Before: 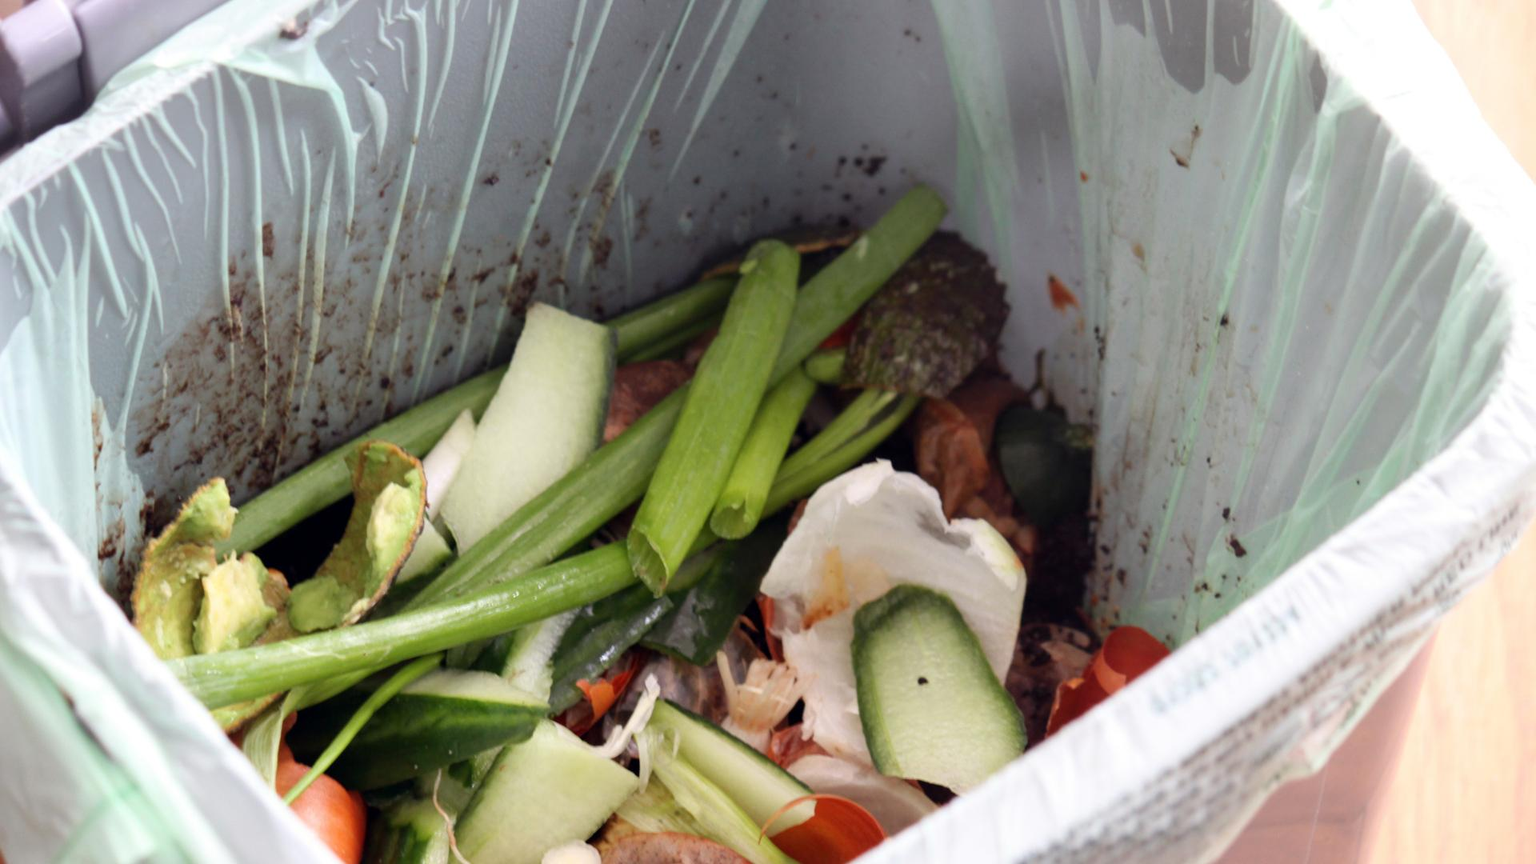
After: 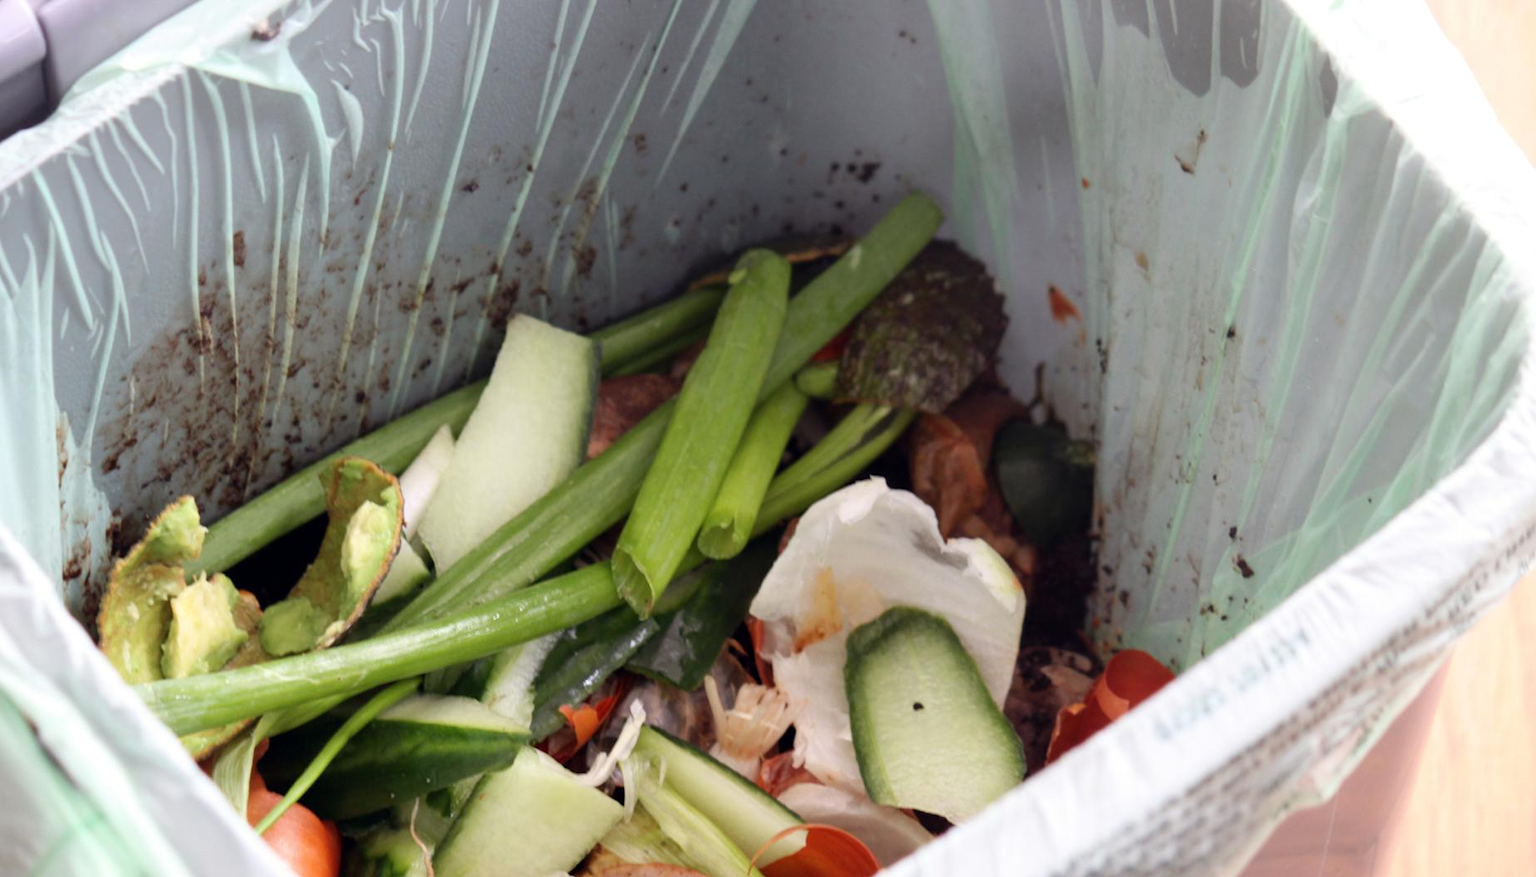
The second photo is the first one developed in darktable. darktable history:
crop and rotate: left 2.496%, right 1.057%, bottom 1.956%
